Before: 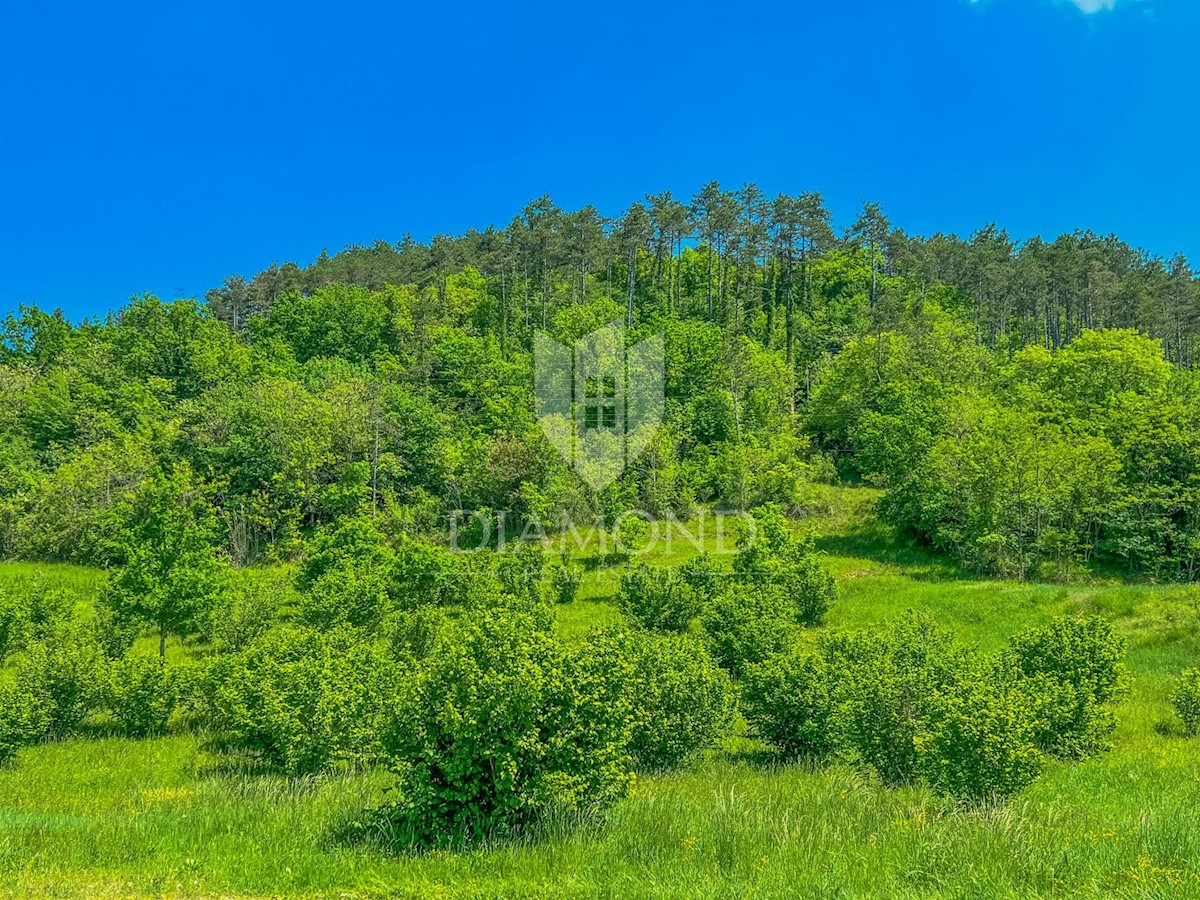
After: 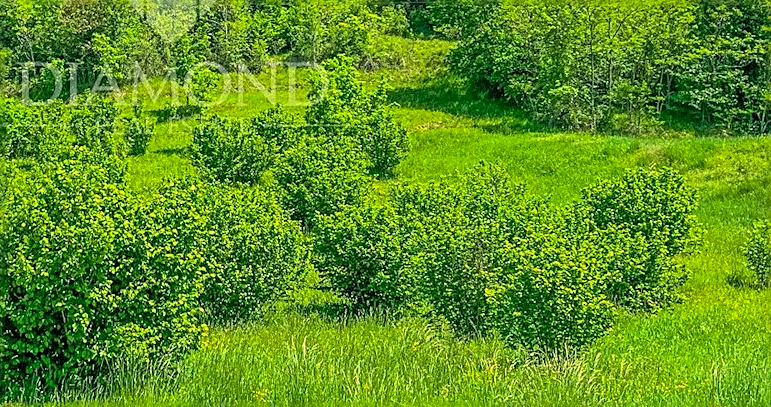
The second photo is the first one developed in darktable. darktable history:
contrast brightness saturation: contrast 0.073, brightness 0.081, saturation 0.184
sharpen: amount 0.738
crop and rotate: left 35.668%, top 49.82%, bottom 4.871%
